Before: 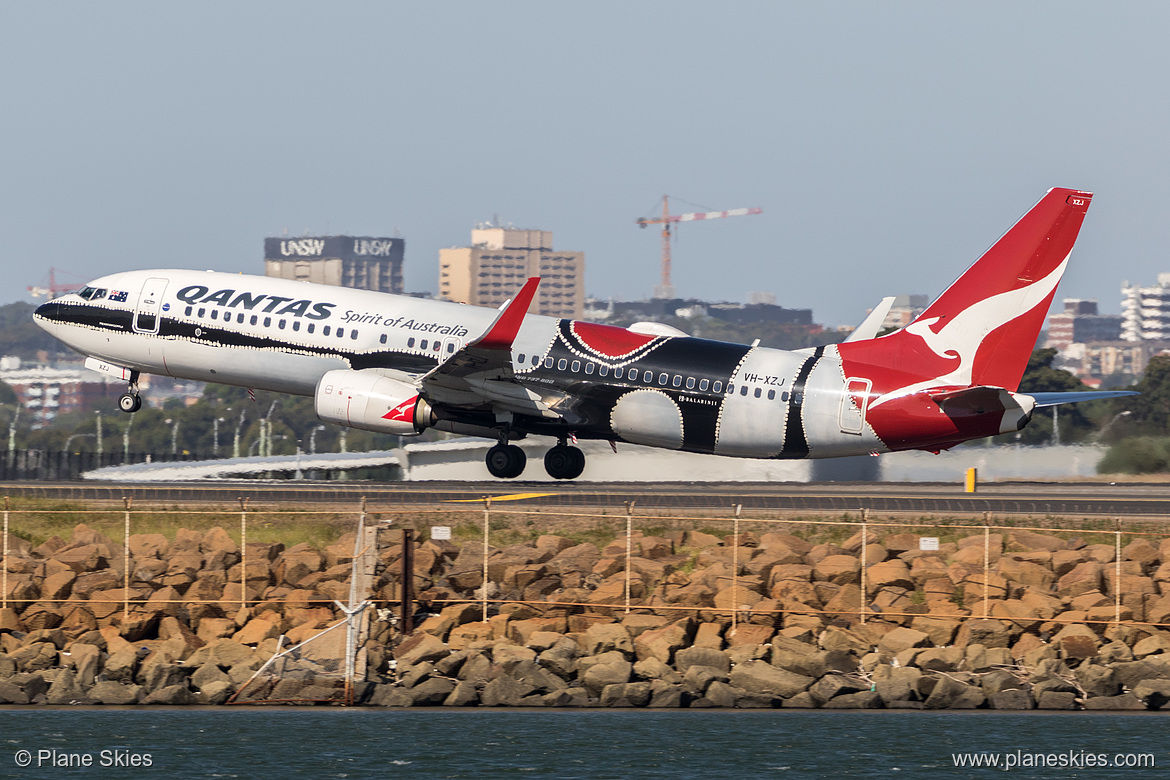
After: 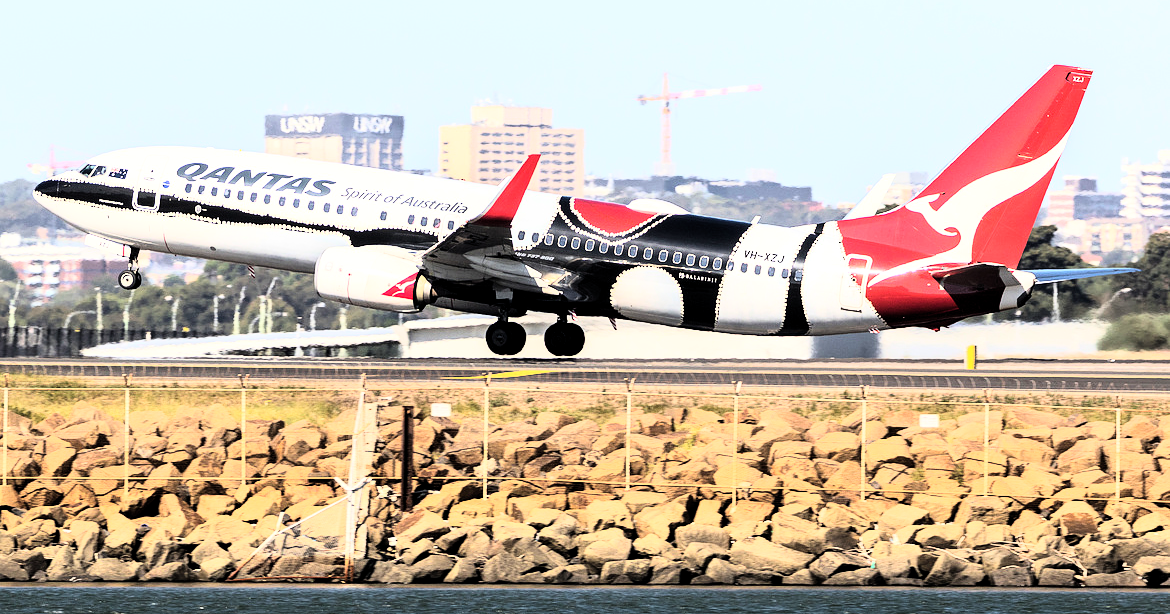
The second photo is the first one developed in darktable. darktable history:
crop and rotate: top 15.774%, bottom 5.506%
rgb curve: curves: ch0 [(0, 0) (0.21, 0.15) (0.24, 0.21) (0.5, 0.75) (0.75, 0.96) (0.89, 0.99) (1, 1)]; ch1 [(0, 0.02) (0.21, 0.13) (0.25, 0.2) (0.5, 0.67) (0.75, 0.9) (0.89, 0.97) (1, 1)]; ch2 [(0, 0.02) (0.21, 0.13) (0.25, 0.2) (0.5, 0.67) (0.75, 0.9) (0.89, 0.97) (1, 1)], compensate middle gray true
exposure: exposure 0.375 EV, compensate highlight preservation false
levels: levels [0.016, 0.5, 0.996]
